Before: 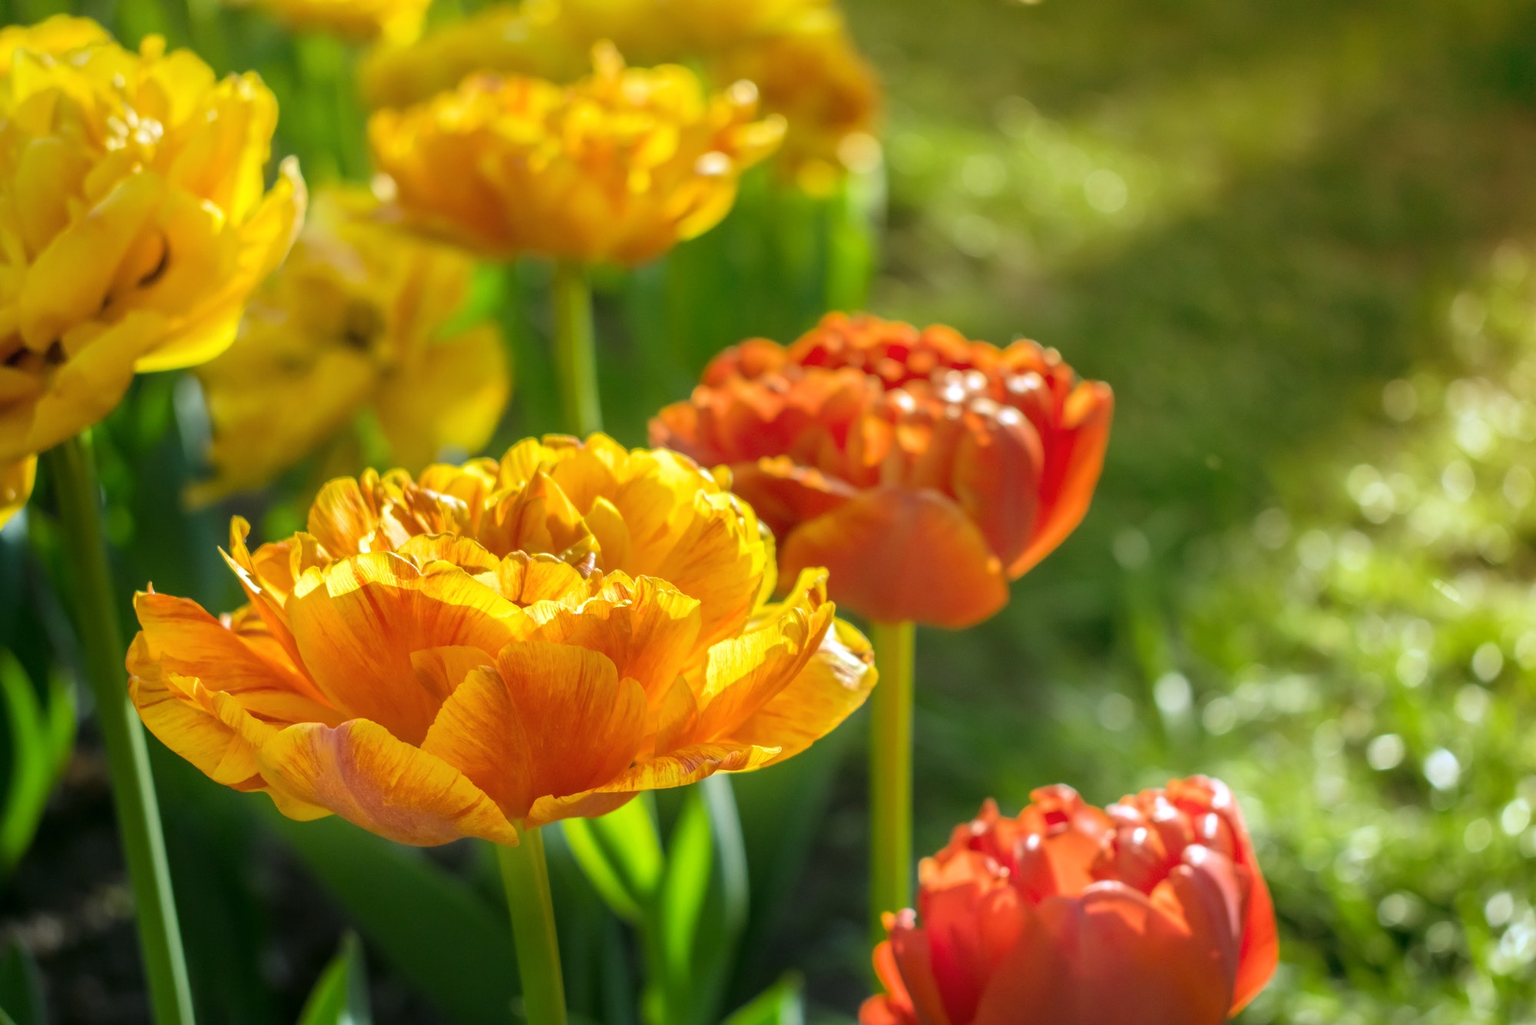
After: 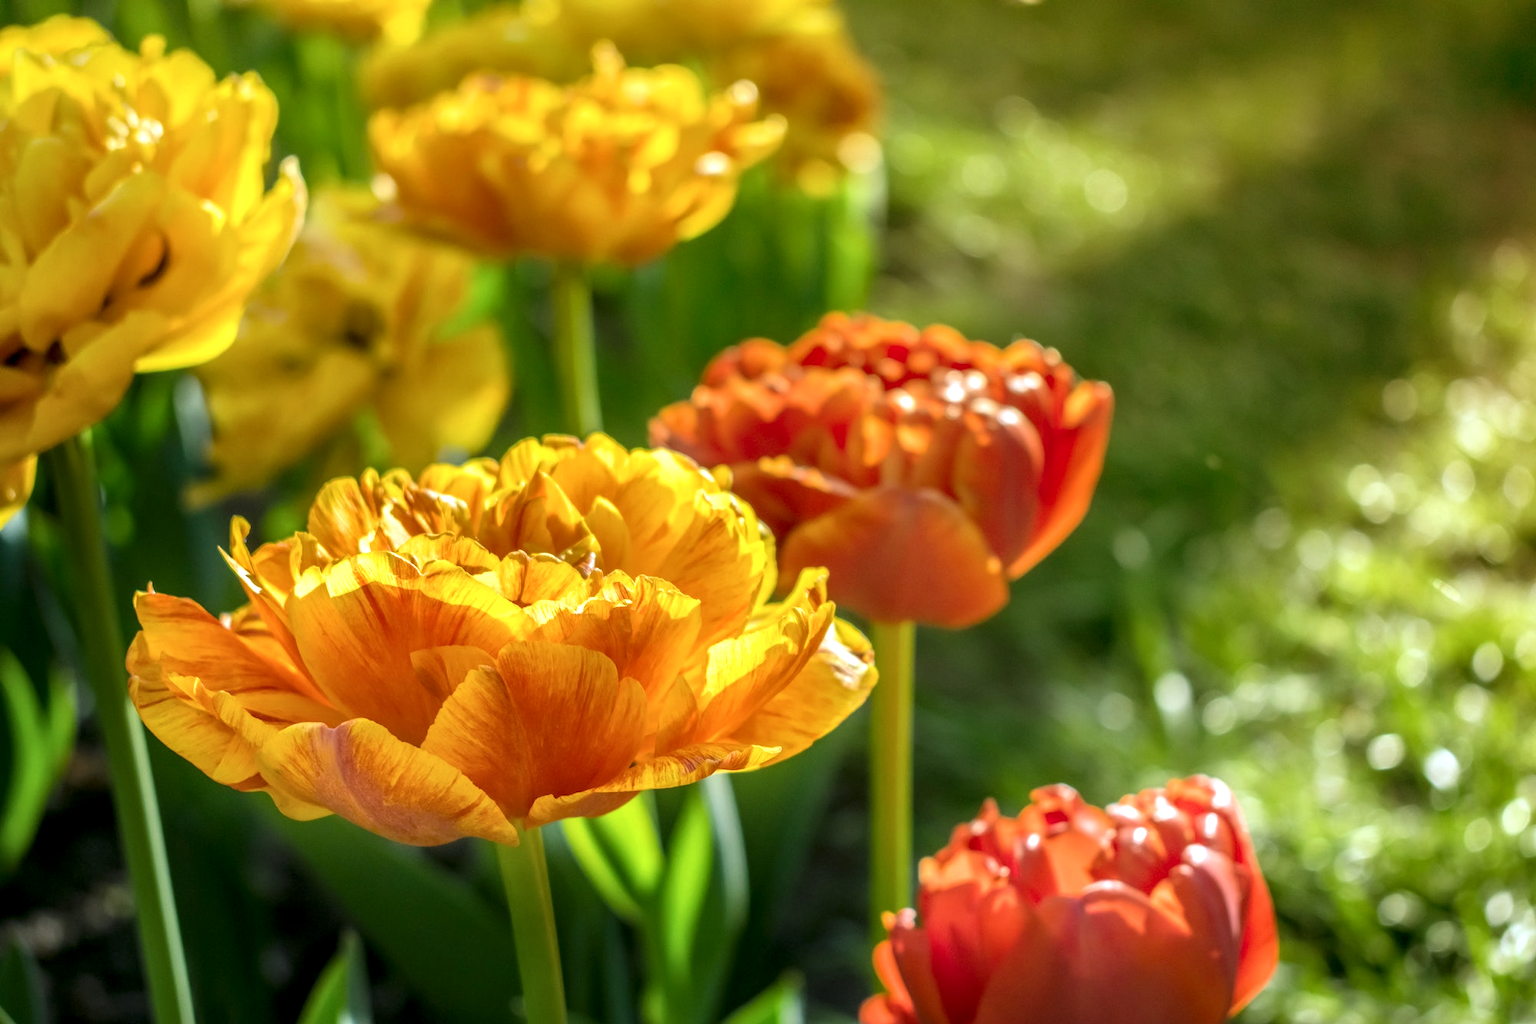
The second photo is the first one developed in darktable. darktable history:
local contrast: highlights 43%, shadows 61%, detail 138%, midtone range 0.519
